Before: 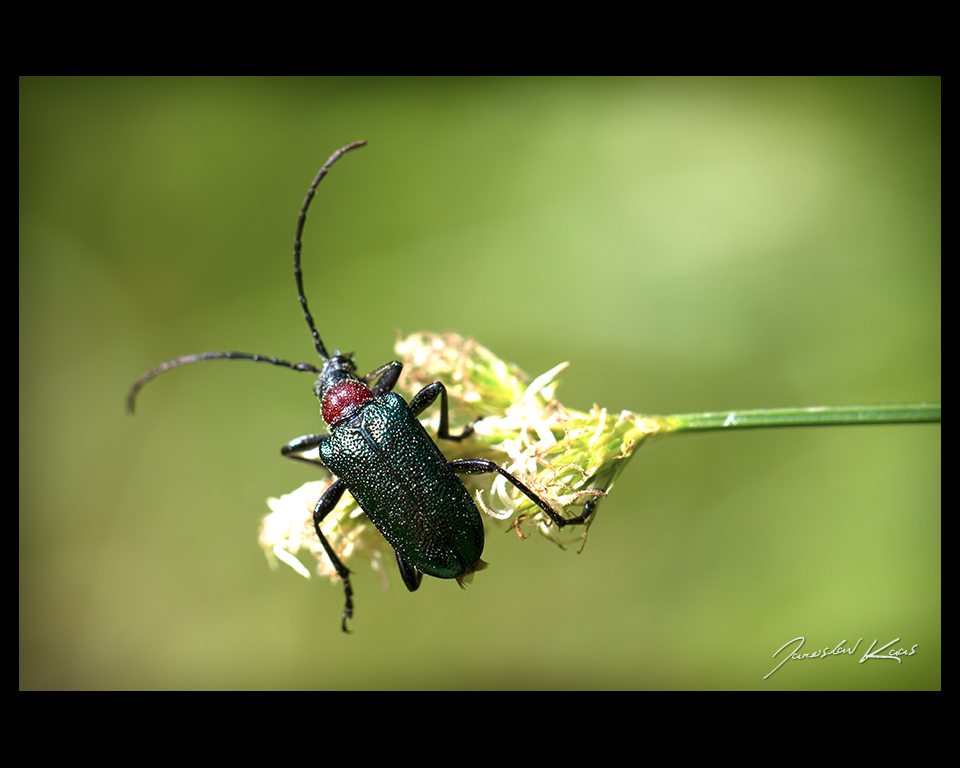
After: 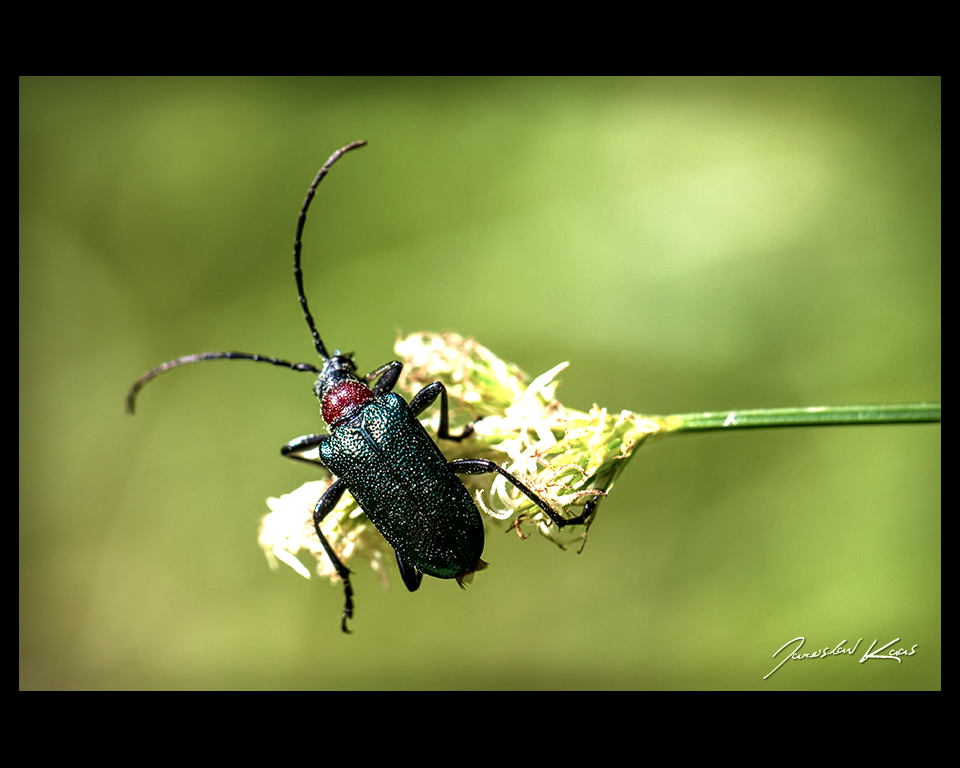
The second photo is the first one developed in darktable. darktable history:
local contrast: highlights 64%, shadows 53%, detail 169%, midtone range 0.511
velvia: on, module defaults
